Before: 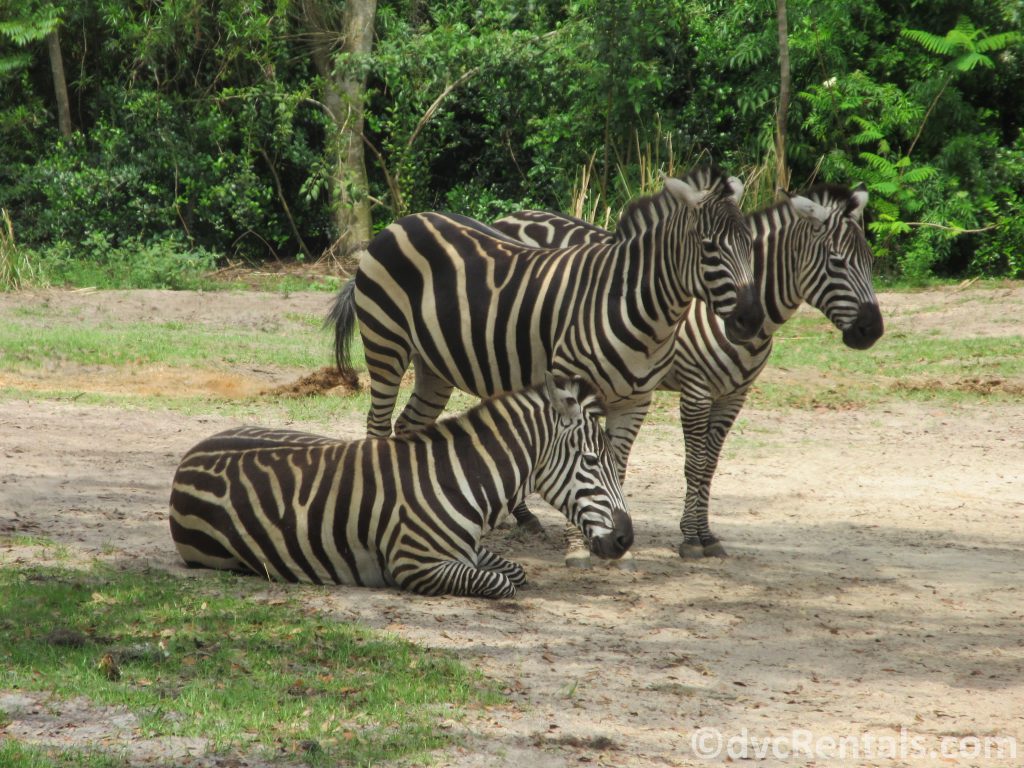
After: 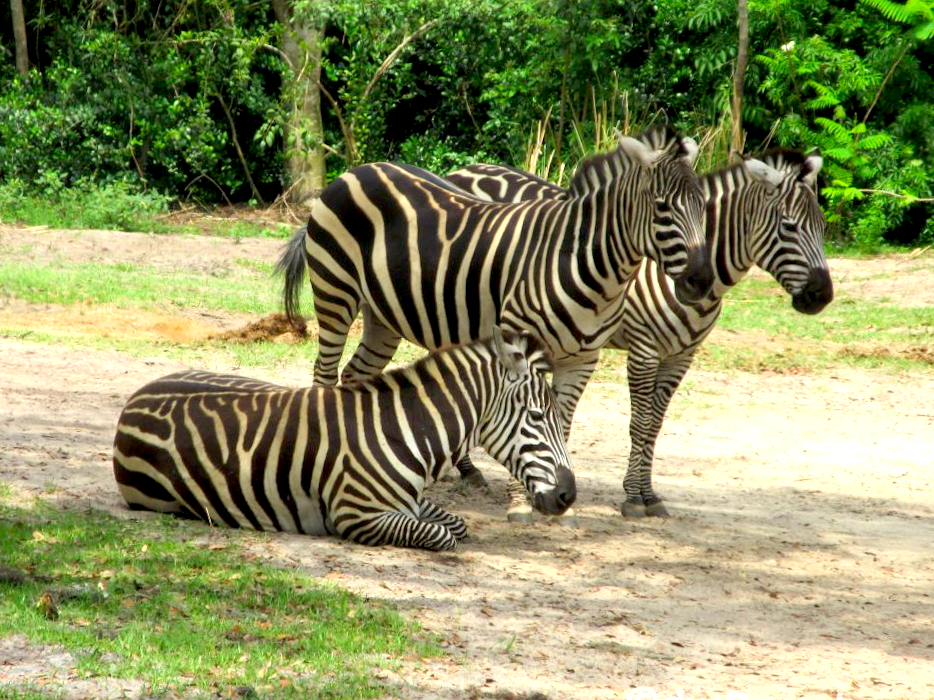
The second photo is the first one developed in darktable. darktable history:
exposure: black level correction 0.012, exposure 0.7 EV, compensate exposure bias true, compensate highlight preservation false
crop and rotate: angle -1.96°, left 3.097%, top 4.154%, right 1.586%, bottom 0.529%
color zones: curves: ch0 [(0, 0.613) (0.01, 0.613) (0.245, 0.448) (0.498, 0.529) (0.642, 0.665) (0.879, 0.777) (0.99, 0.613)]; ch1 [(0, 0) (0.143, 0) (0.286, 0) (0.429, 0) (0.571, 0) (0.714, 0) (0.857, 0)], mix -121.96%
